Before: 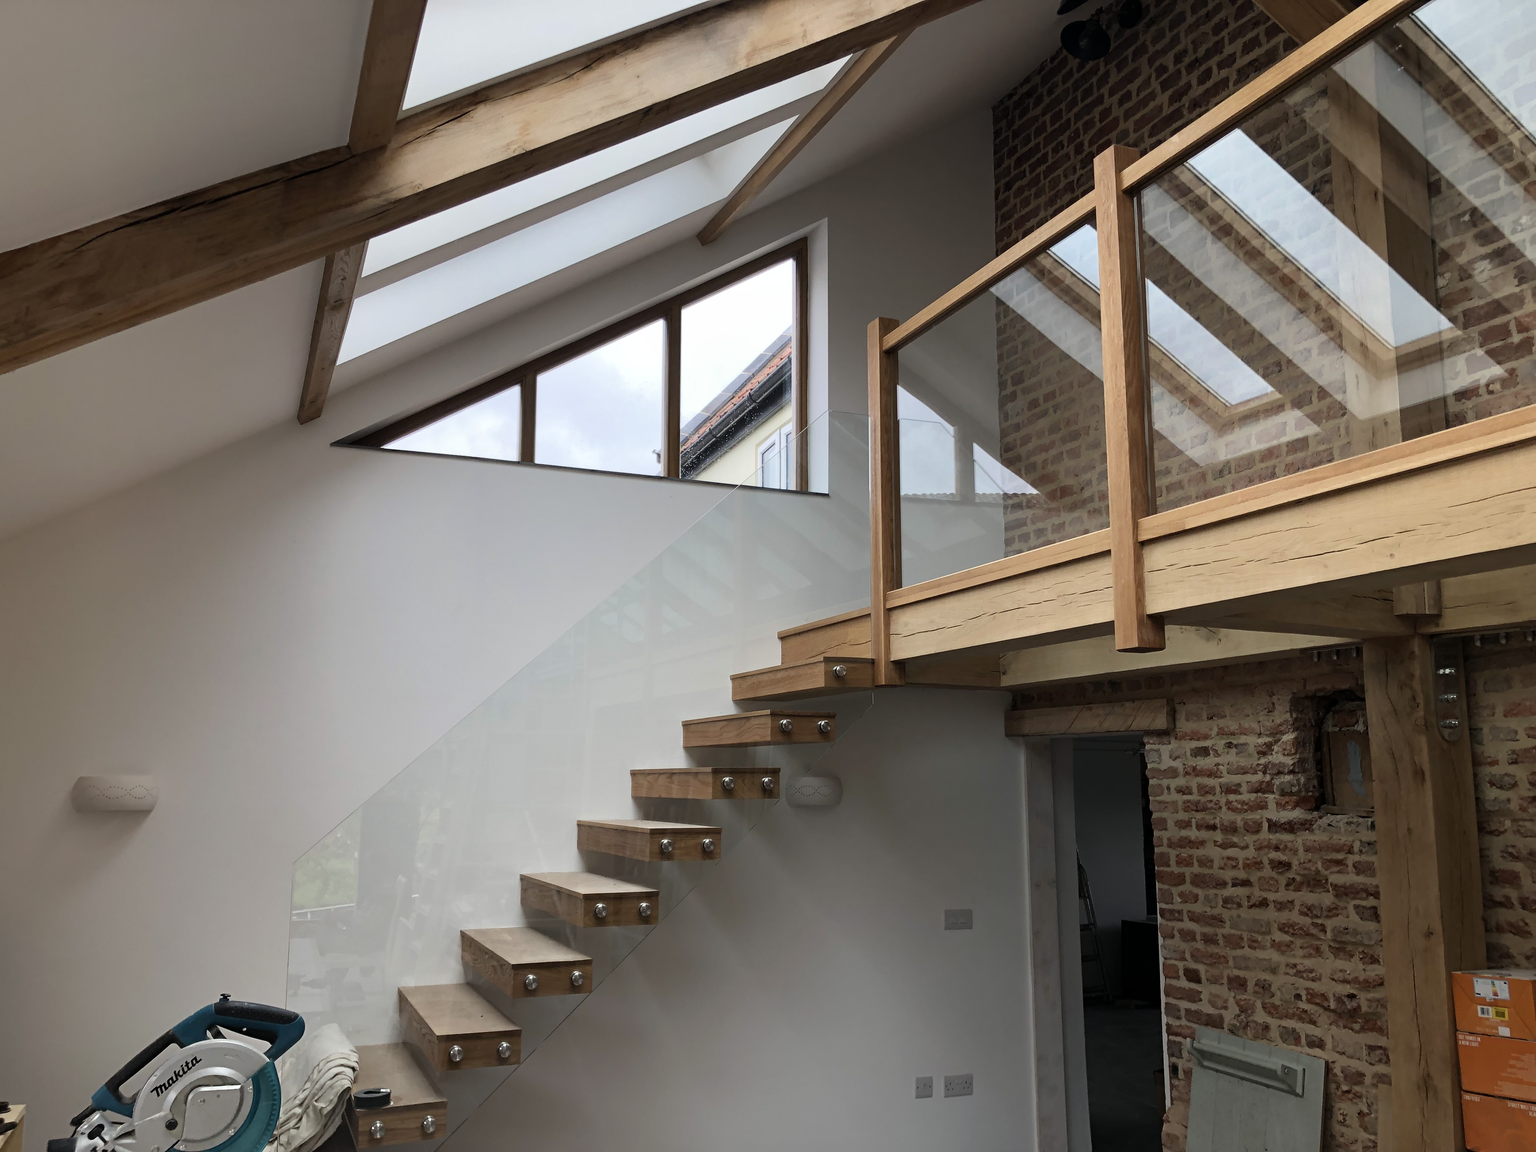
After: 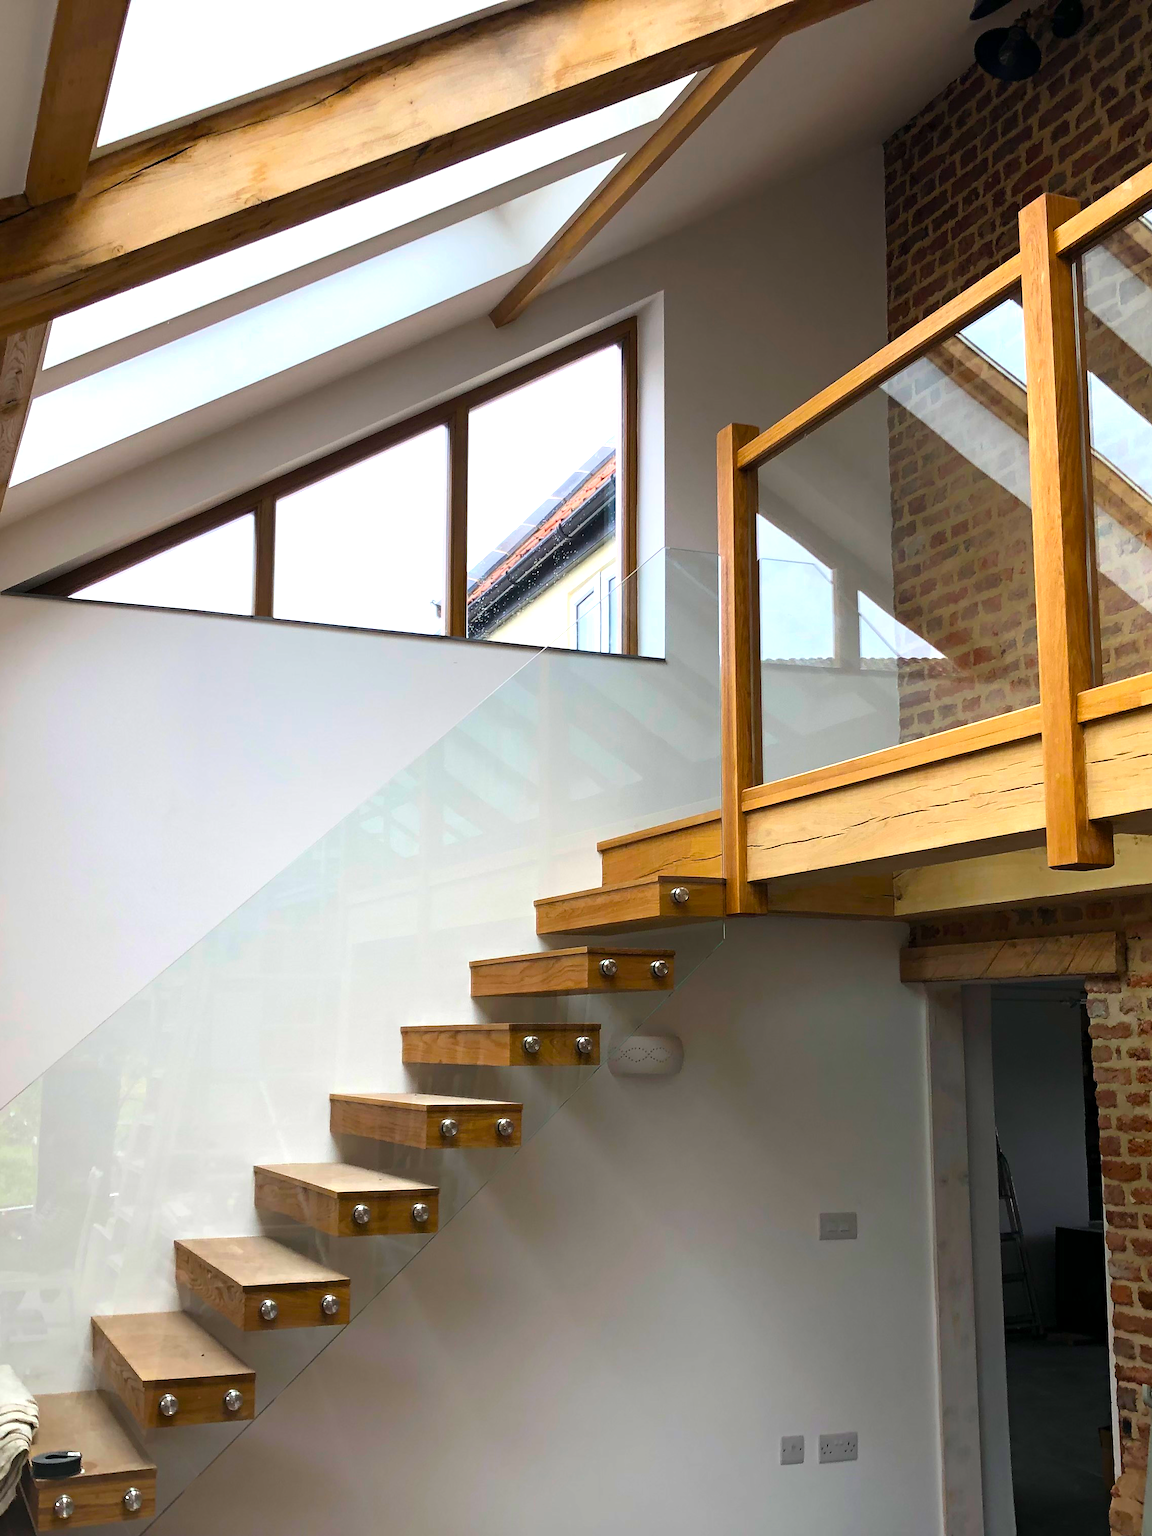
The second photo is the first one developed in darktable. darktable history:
crop: left 21.496%, right 22.254%
color balance rgb: linear chroma grading › global chroma 20%, perceptual saturation grading › global saturation 25%, perceptual brilliance grading › global brilliance 20%, global vibrance 20%
